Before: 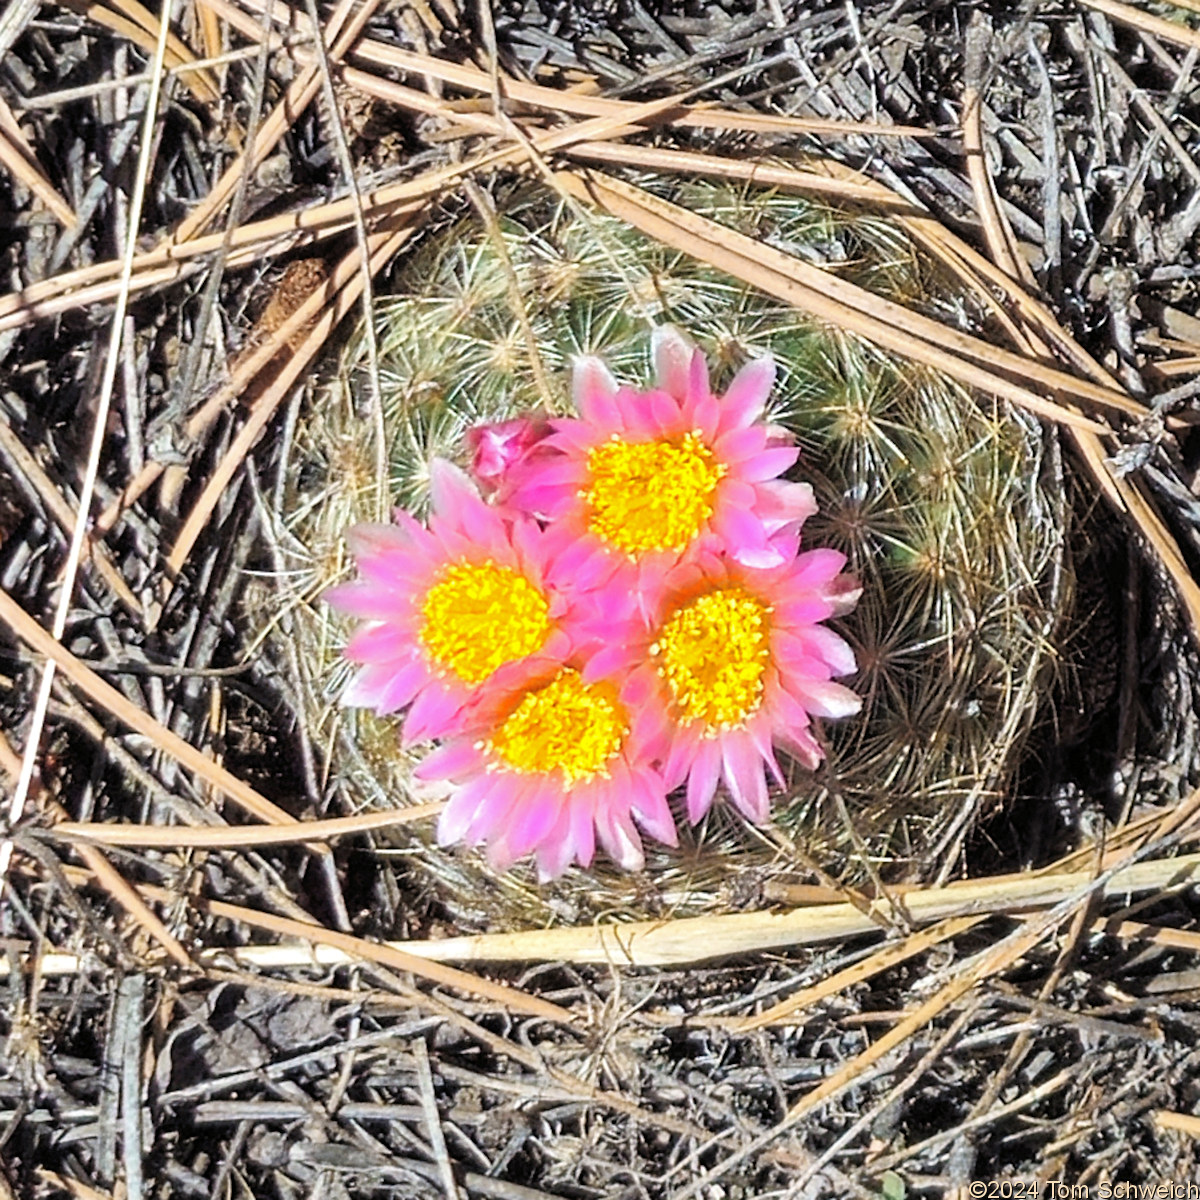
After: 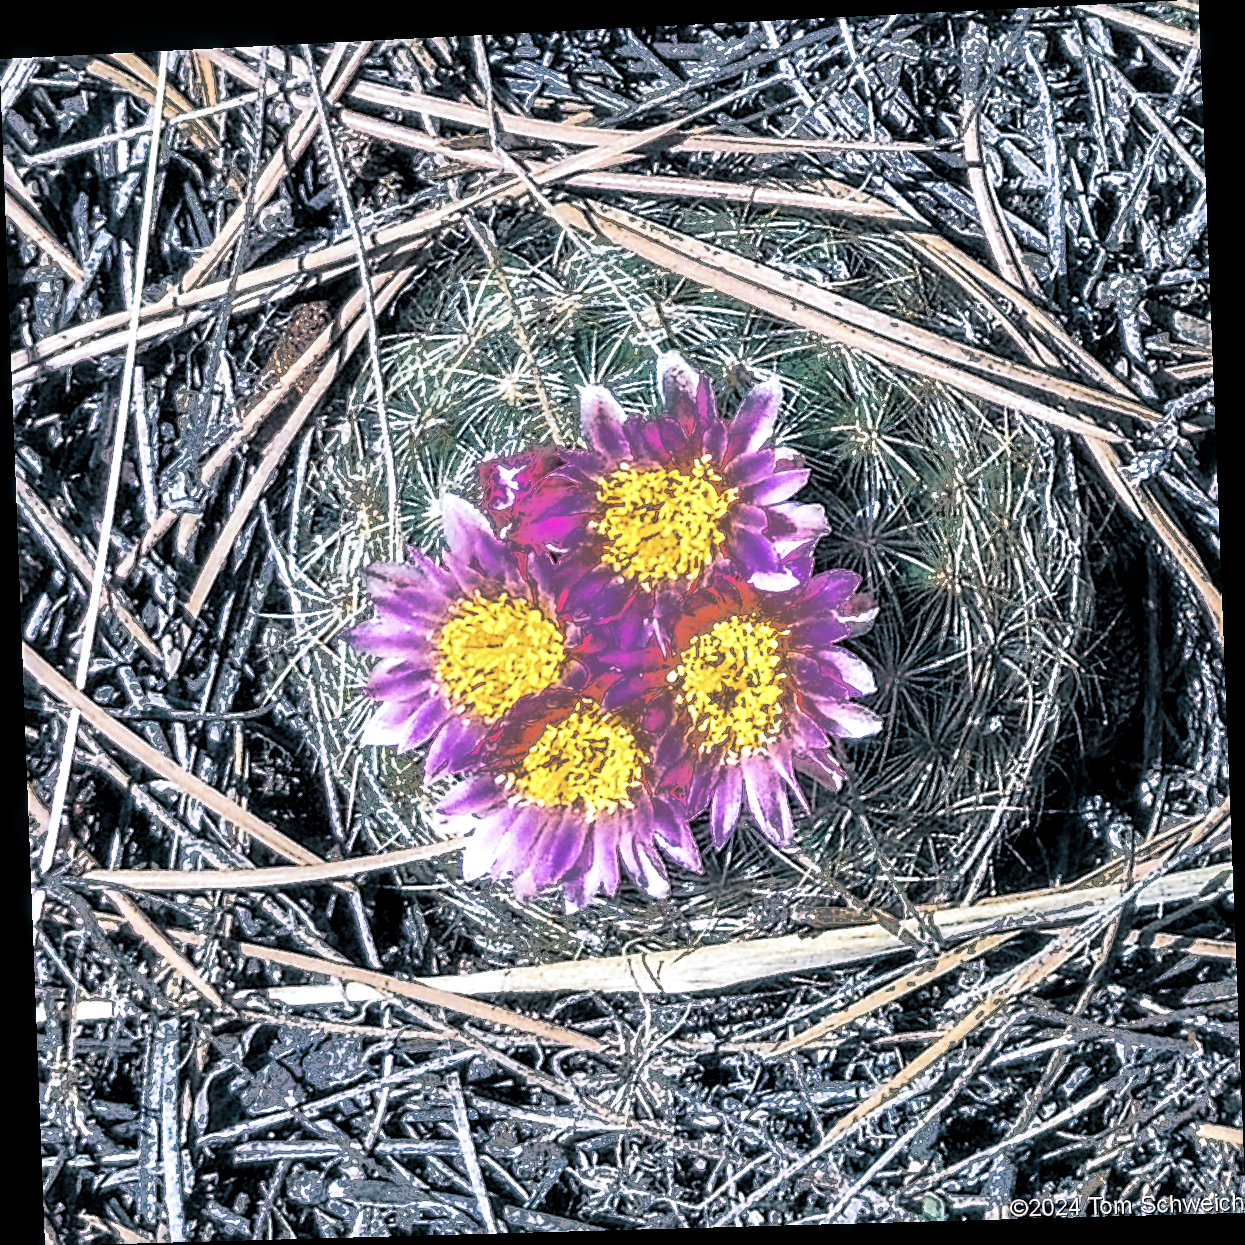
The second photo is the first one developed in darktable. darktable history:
split-toning: shadows › hue 205.2°, shadows › saturation 0.43, highlights › hue 54°, highlights › saturation 0.54
fill light: exposure -0.73 EV, center 0.69, width 2.2
rotate and perspective: rotation -2.22°, lens shift (horizontal) -0.022, automatic cropping off
color calibration: illuminant as shot in camera, x 0.377, y 0.392, temperature 4169.3 K, saturation algorithm version 1 (2020)
sharpen: on, module defaults
local contrast: detail 150%
